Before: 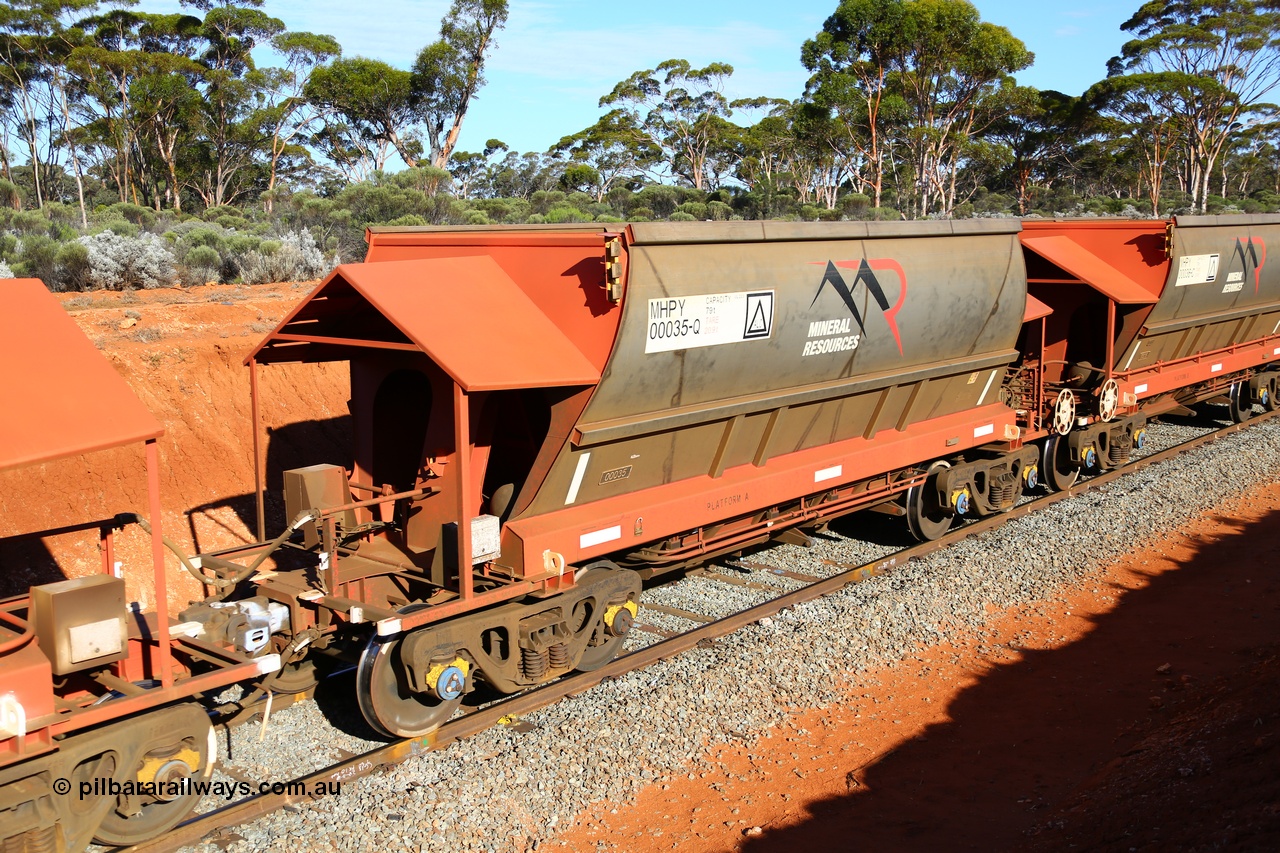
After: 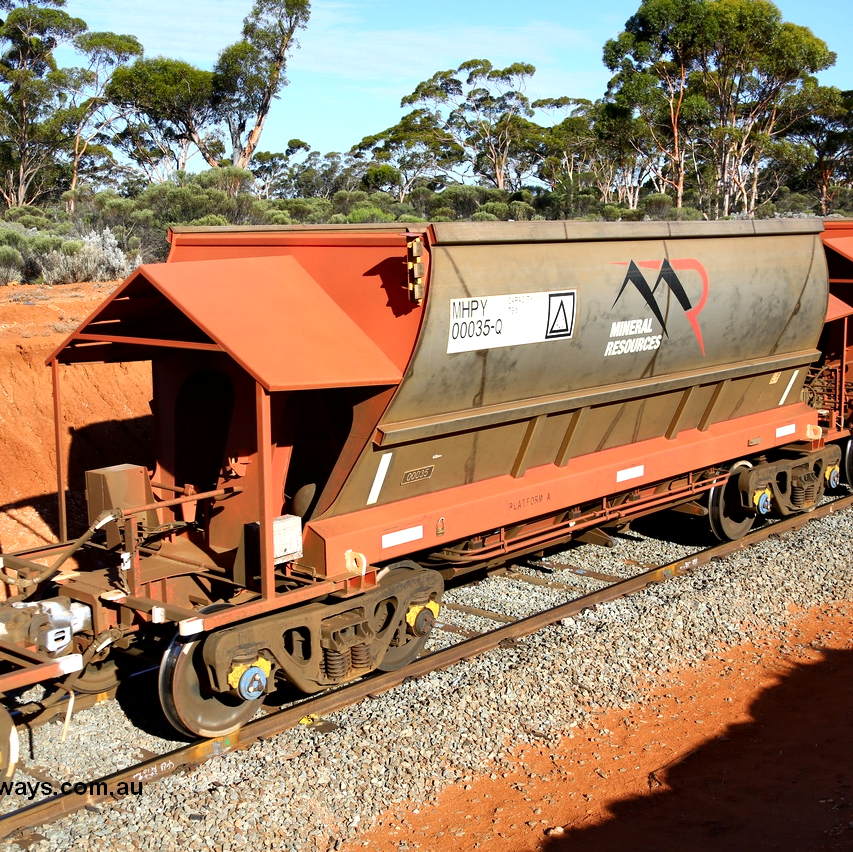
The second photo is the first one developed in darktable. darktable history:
crop and rotate: left 15.546%, right 17.787%
local contrast: mode bilateral grid, contrast 25, coarseness 60, detail 151%, midtone range 0.2
